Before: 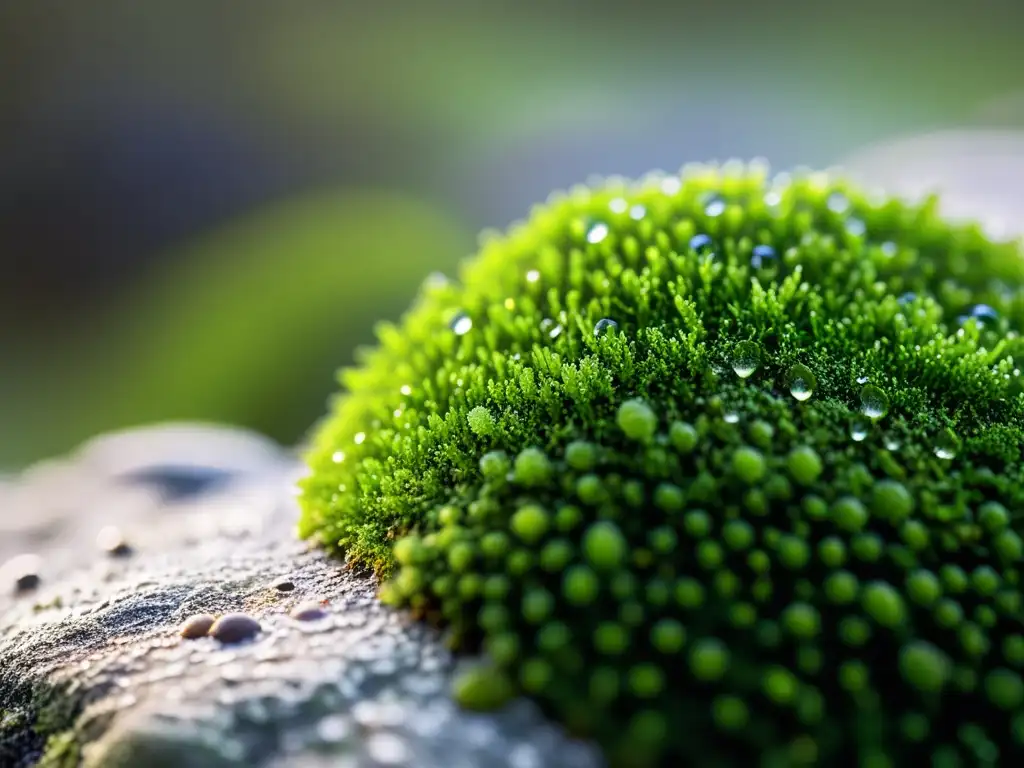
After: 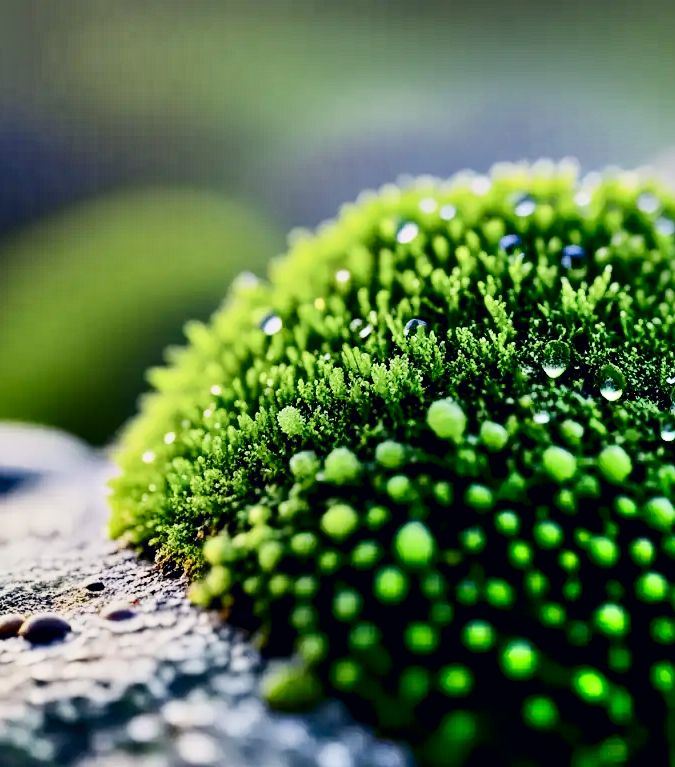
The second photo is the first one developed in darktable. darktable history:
crop and rotate: left 18.589%, right 15.468%
shadows and highlights: radius 111.99, shadows 51.64, white point adjustment 9.14, highlights -2.39, highlights color adjustment 45.53%, soften with gaussian
filmic rgb: middle gray luminance 2.77%, black relative exposure -9.98 EV, white relative exposure 6.99 EV, dynamic range scaling 10.48%, target black luminance 0%, hardness 3.18, latitude 43.59%, contrast 0.679, highlights saturation mix 6.42%, shadows ↔ highlights balance 13.27%
exposure: exposure -0.072 EV, compensate exposure bias true, compensate highlight preservation false
contrast brightness saturation: contrast 0.309, brightness -0.075, saturation 0.168
tone equalizer: on, module defaults
contrast equalizer: octaves 7, y [[0.6 ×6], [0.55 ×6], [0 ×6], [0 ×6], [0 ×6]]
color correction: highlights a* 0.418, highlights b* 2.65, shadows a* -0.771, shadows b* -4.07
